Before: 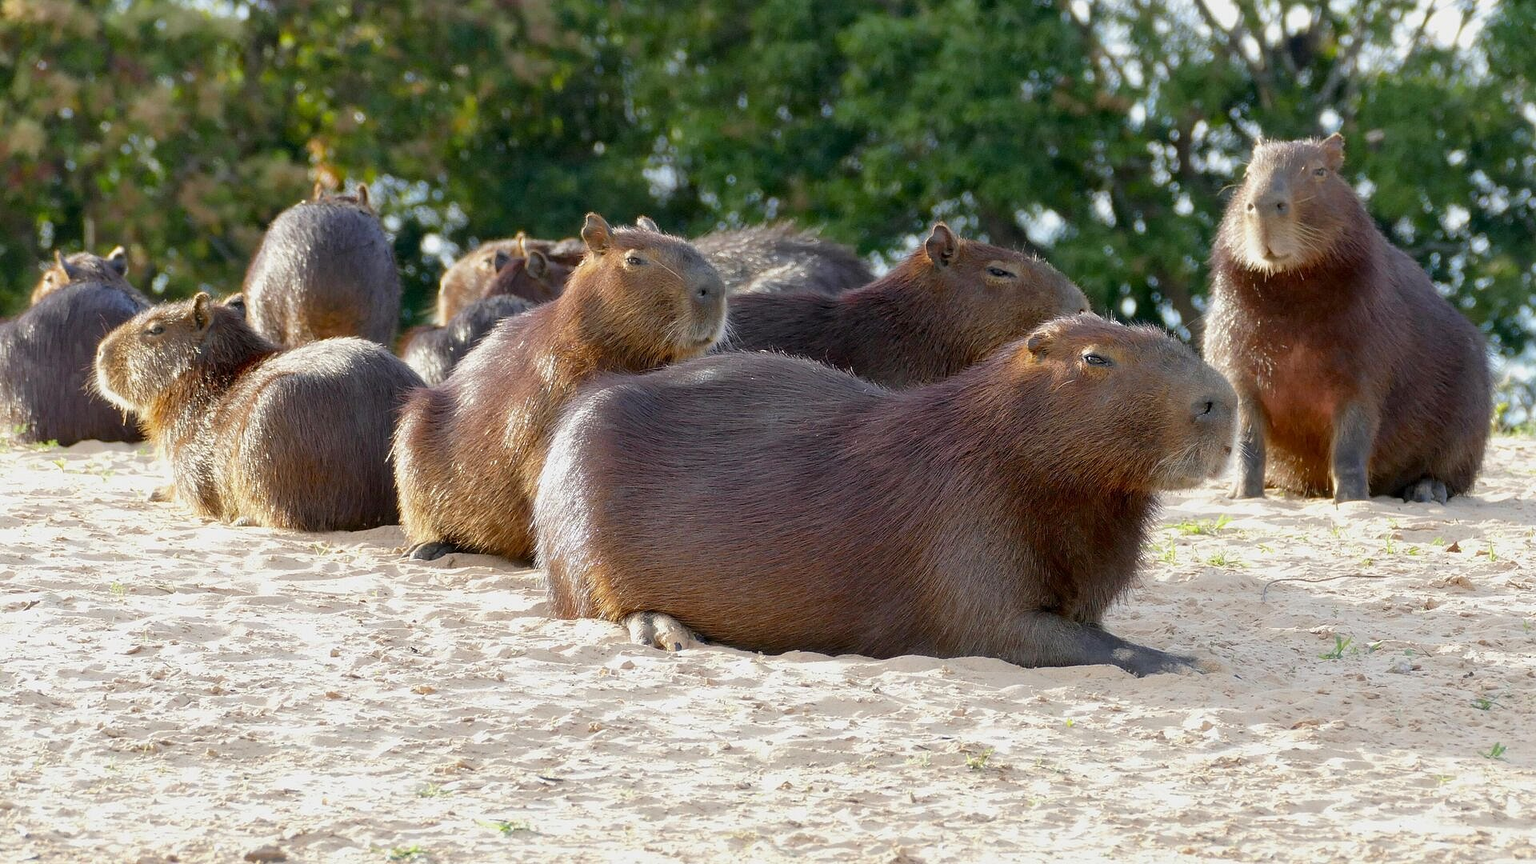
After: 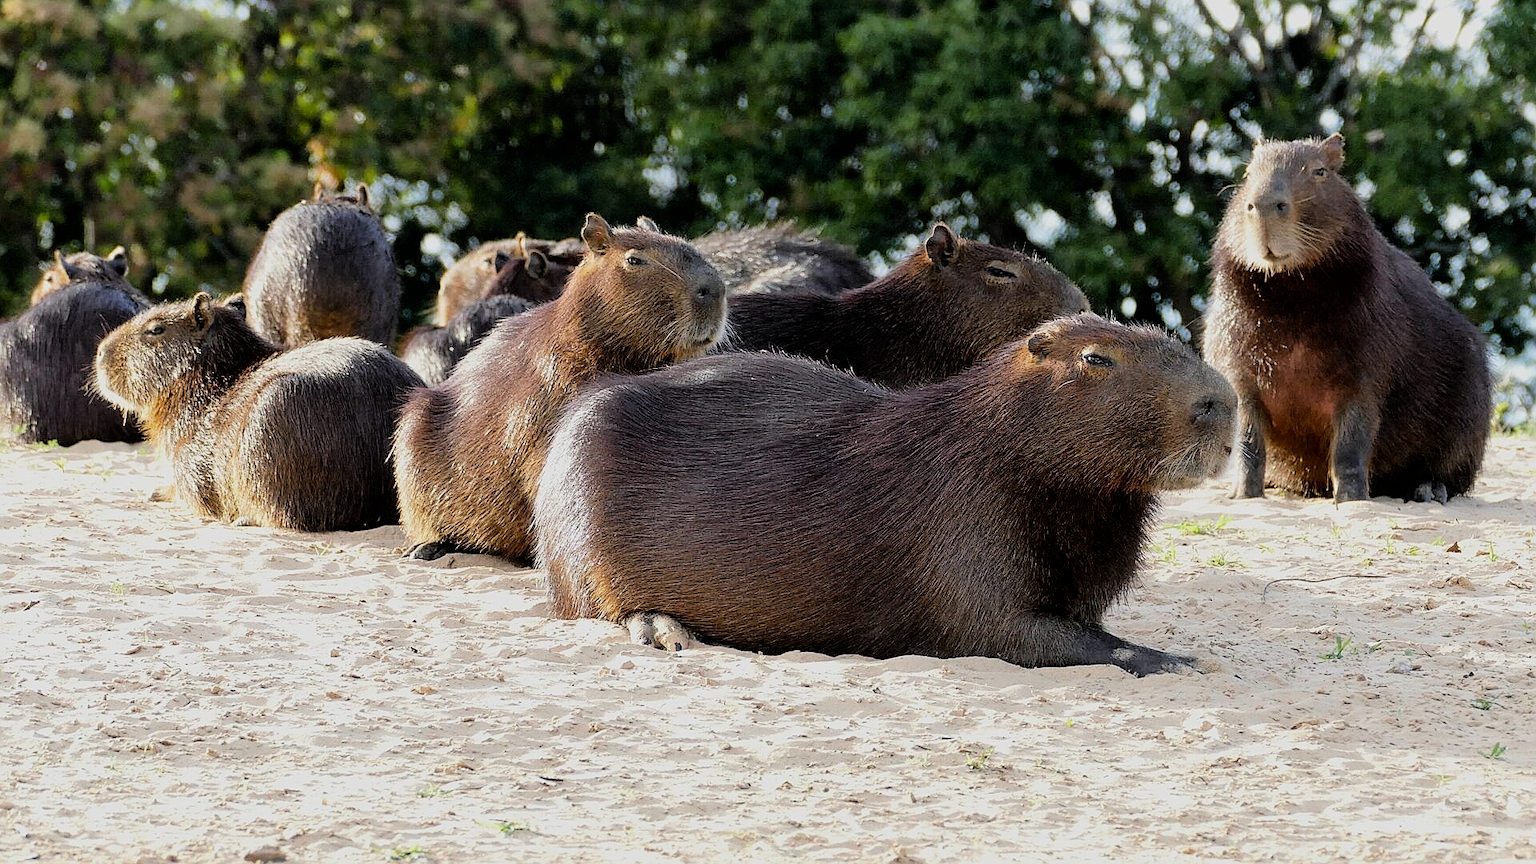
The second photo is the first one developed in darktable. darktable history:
filmic rgb: black relative exposure -5 EV, hardness 2.88, contrast 1.4
sharpen: on, module defaults
